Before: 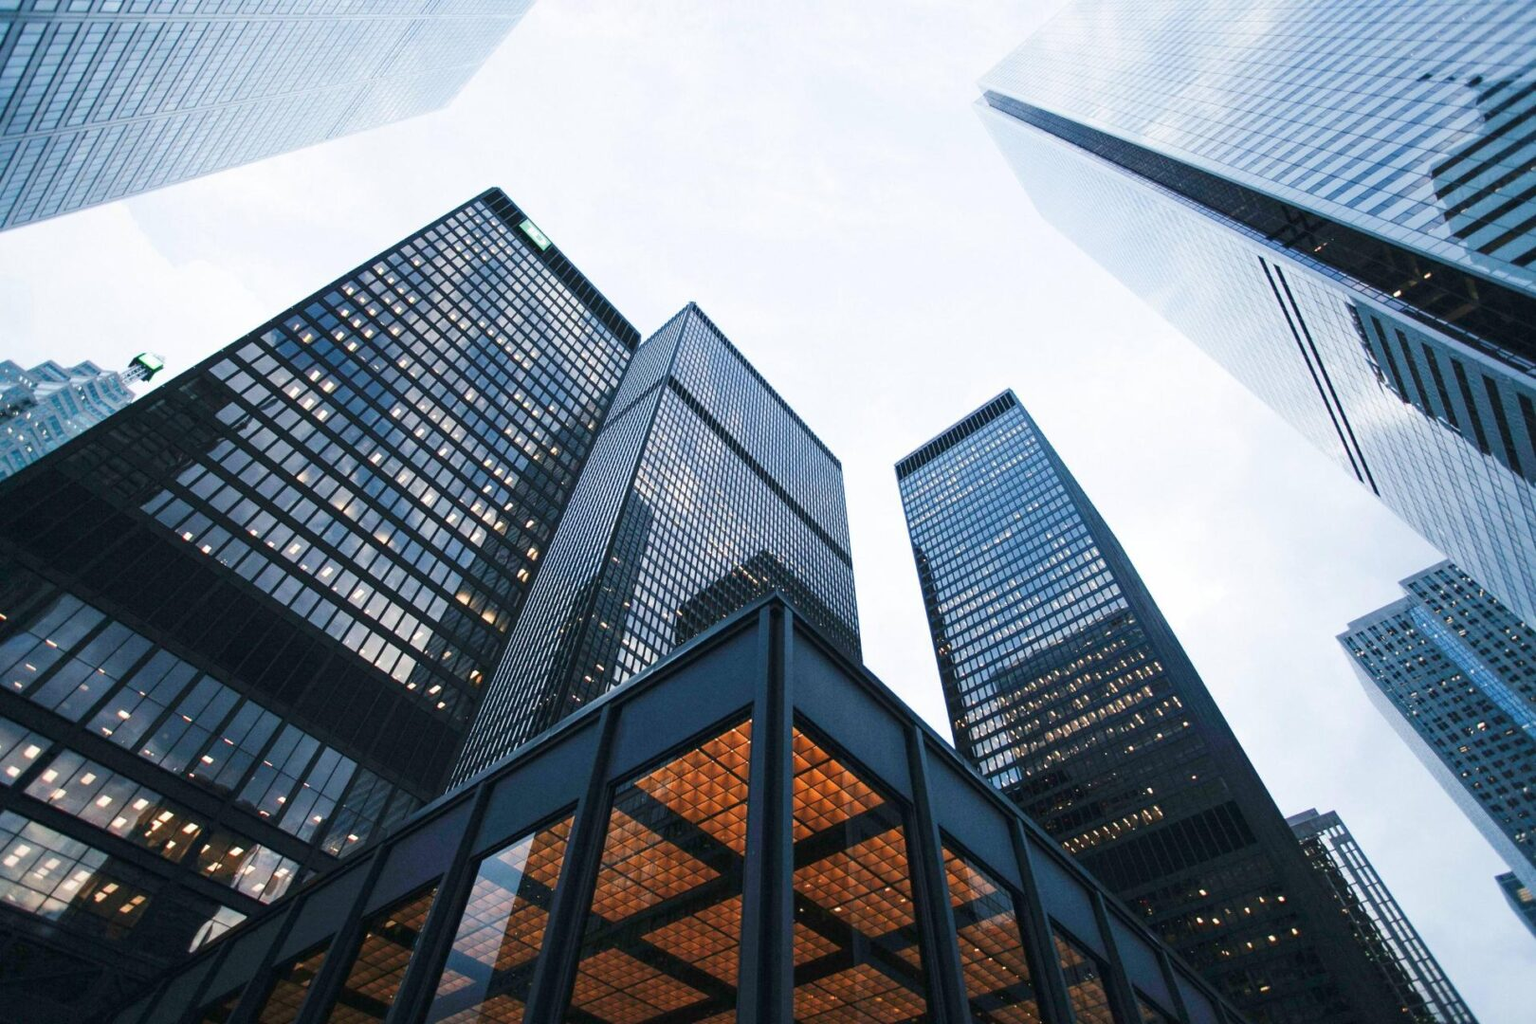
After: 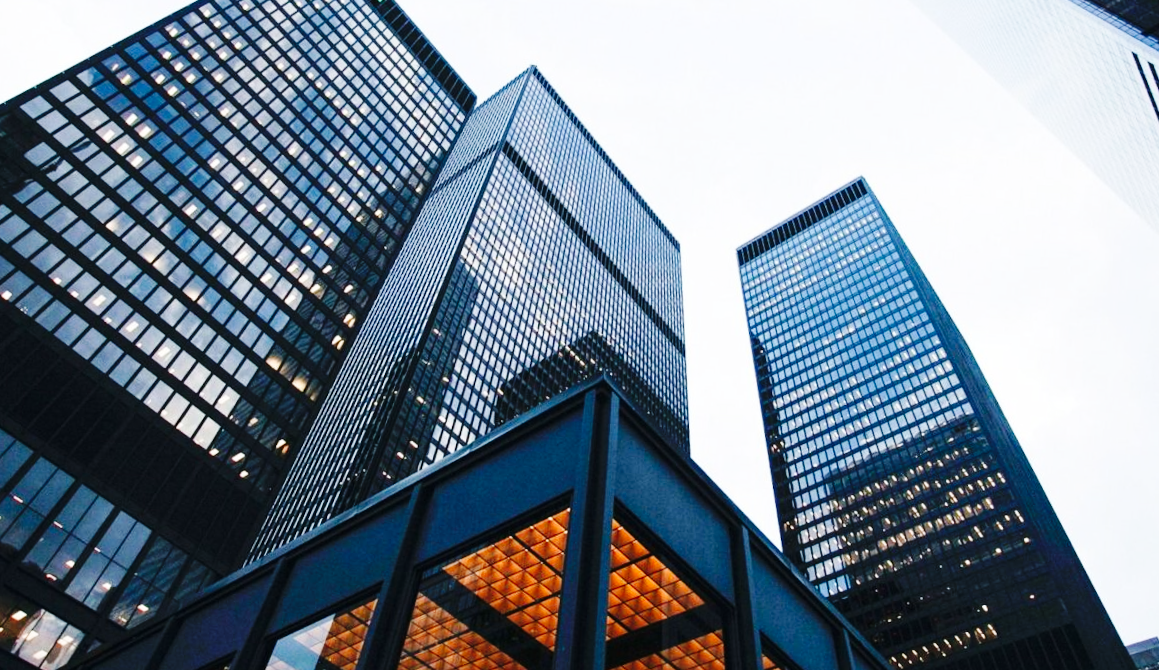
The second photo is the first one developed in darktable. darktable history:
base curve: curves: ch0 [(0, 0) (0.036, 0.025) (0.121, 0.166) (0.206, 0.329) (0.605, 0.79) (1, 1)], preserve colors none
crop and rotate: angle -3.37°, left 9.79%, top 20.73%, right 12.42%, bottom 11.82%
